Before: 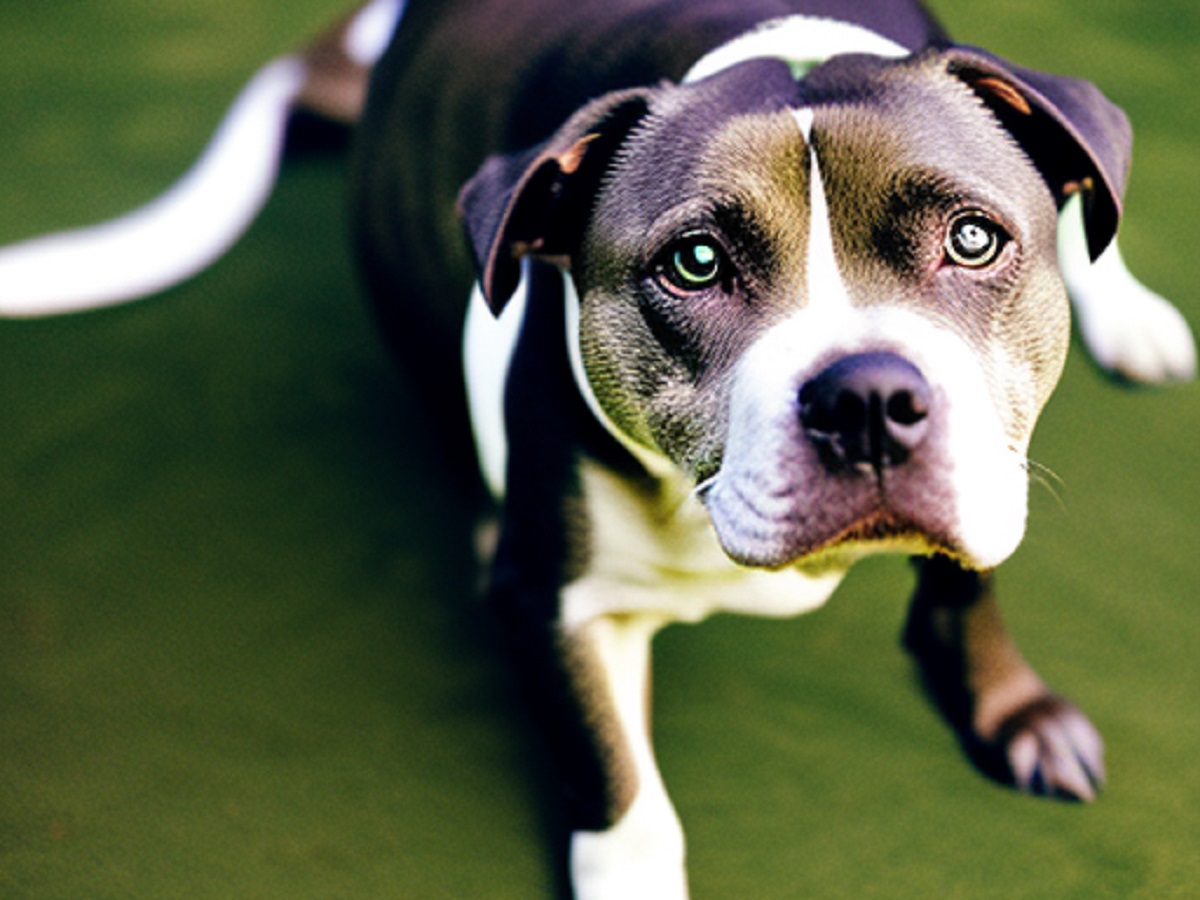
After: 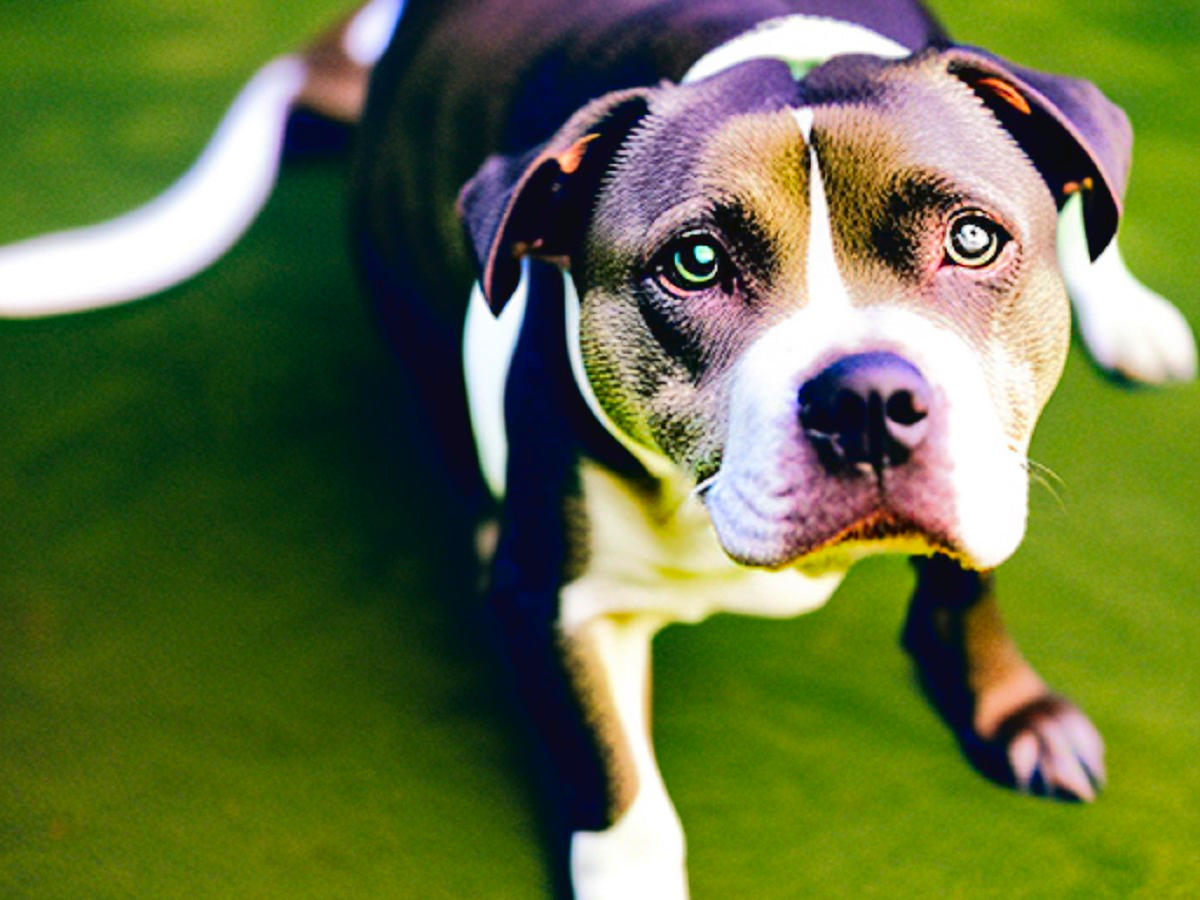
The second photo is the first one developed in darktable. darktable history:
levels: levels [0, 0.478, 1]
tone curve: curves: ch0 [(0, 0.019) (0.066, 0.054) (0.184, 0.184) (0.369, 0.417) (0.501, 0.586) (0.617, 0.71) (0.743, 0.787) (0.997, 0.997)]; ch1 [(0, 0) (0.187, 0.156) (0.388, 0.372) (0.437, 0.428) (0.474, 0.472) (0.499, 0.5) (0.521, 0.514) (0.548, 0.567) (0.6, 0.629) (0.82, 0.831) (1, 1)]; ch2 [(0, 0) (0.234, 0.227) (0.352, 0.372) (0.459, 0.484) (0.5, 0.505) (0.518, 0.516) (0.529, 0.541) (0.56, 0.594) (0.607, 0.644) (0.74, 0.771) (0.858, 0.873) (0.999, 0.994)], color space Lab, linked channels, preserve colors none
contrast brightness saturation: brightness -0.018, saturation 0.341
